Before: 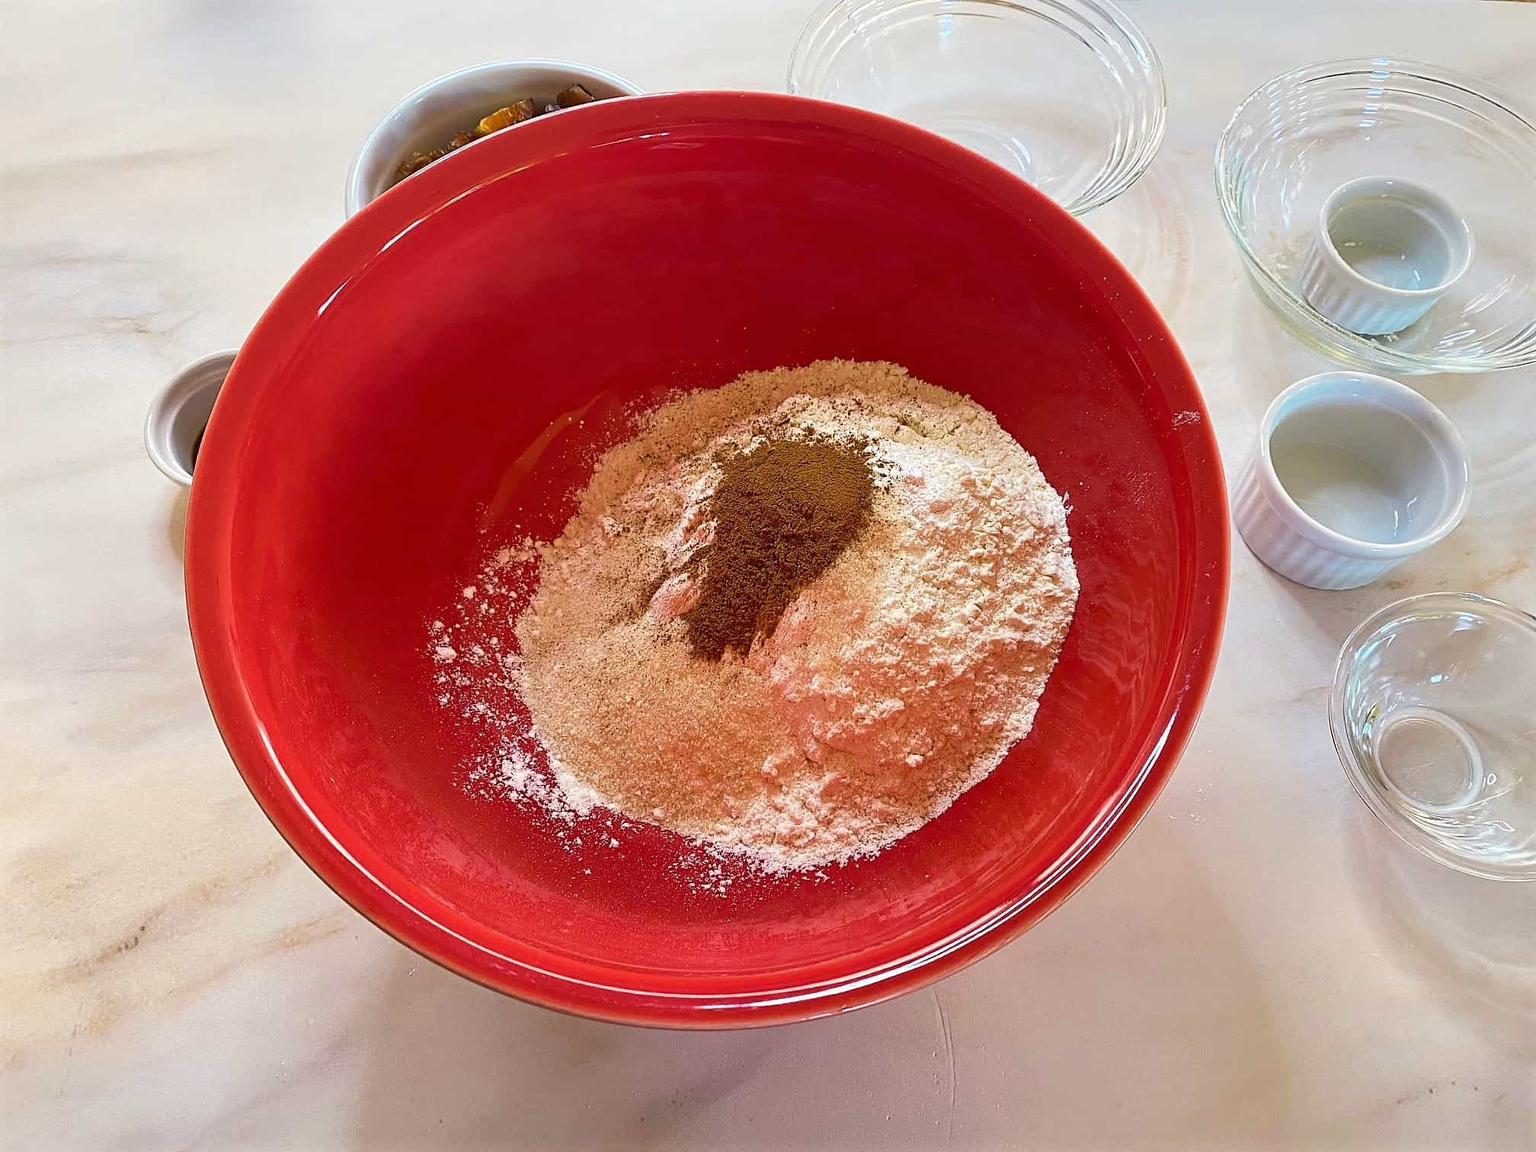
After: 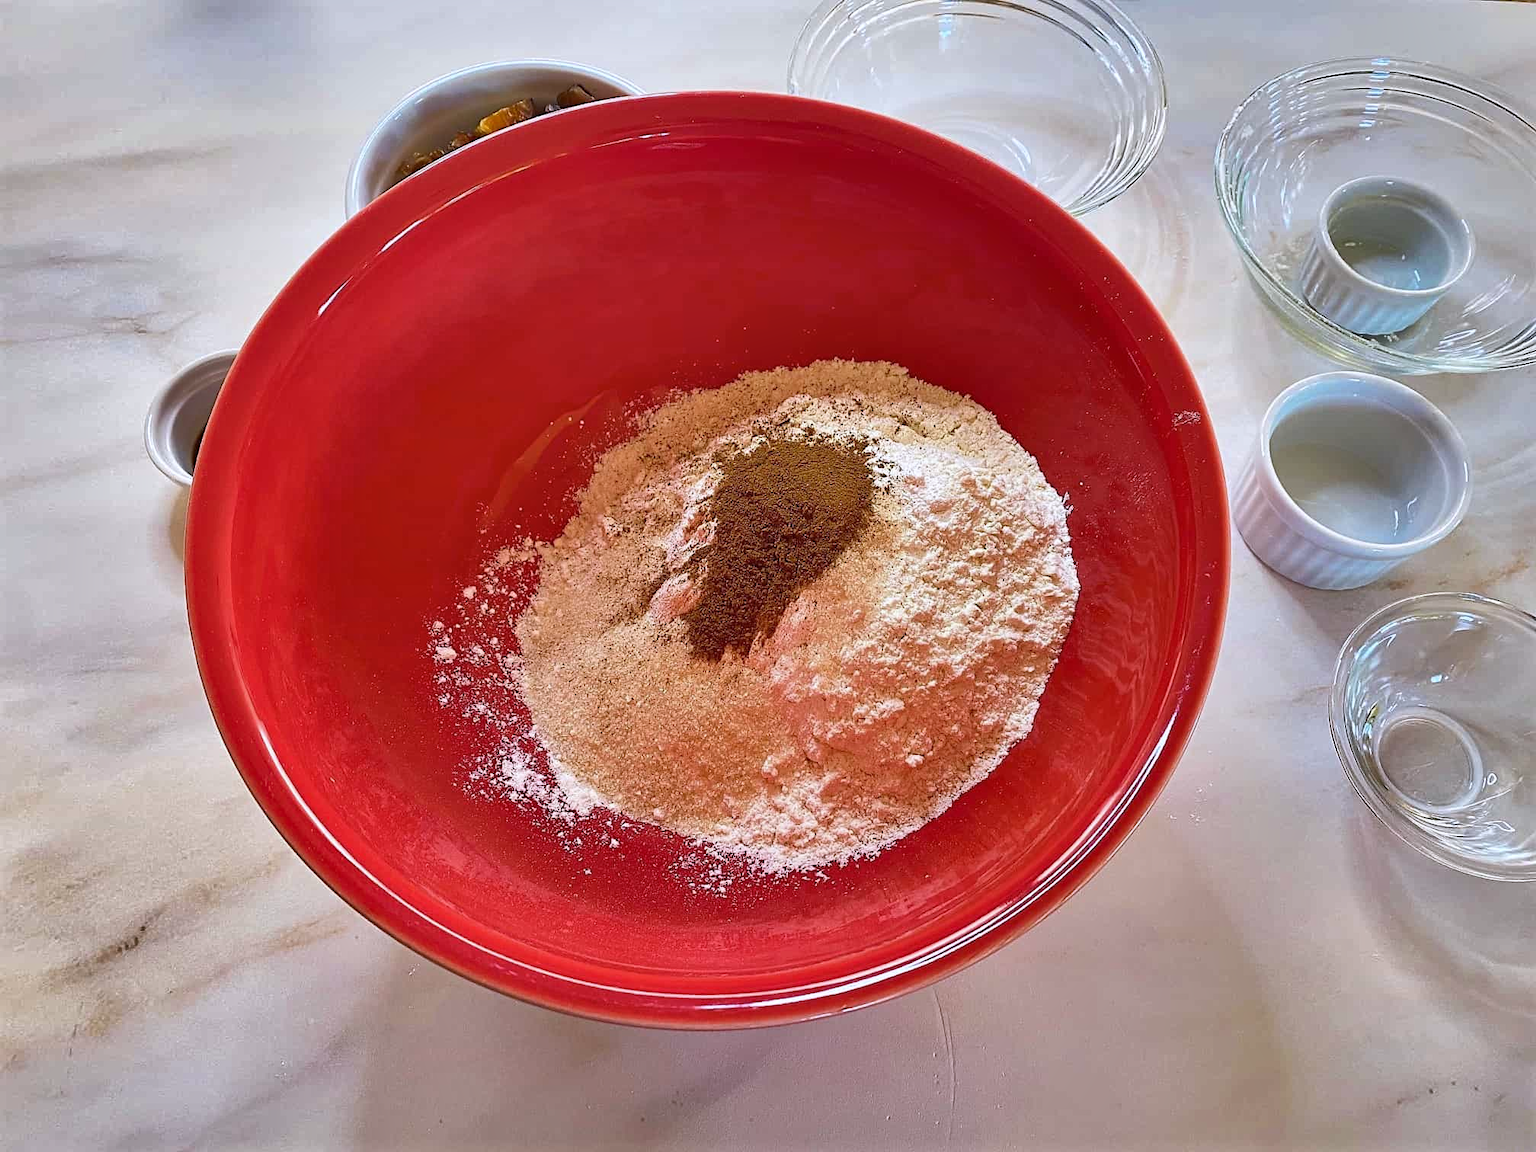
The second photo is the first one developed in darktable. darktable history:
white balance: red 0.984, blue 1.059
shadows and highlights: shadows 75, highlights -60.85, soften with gaussian
